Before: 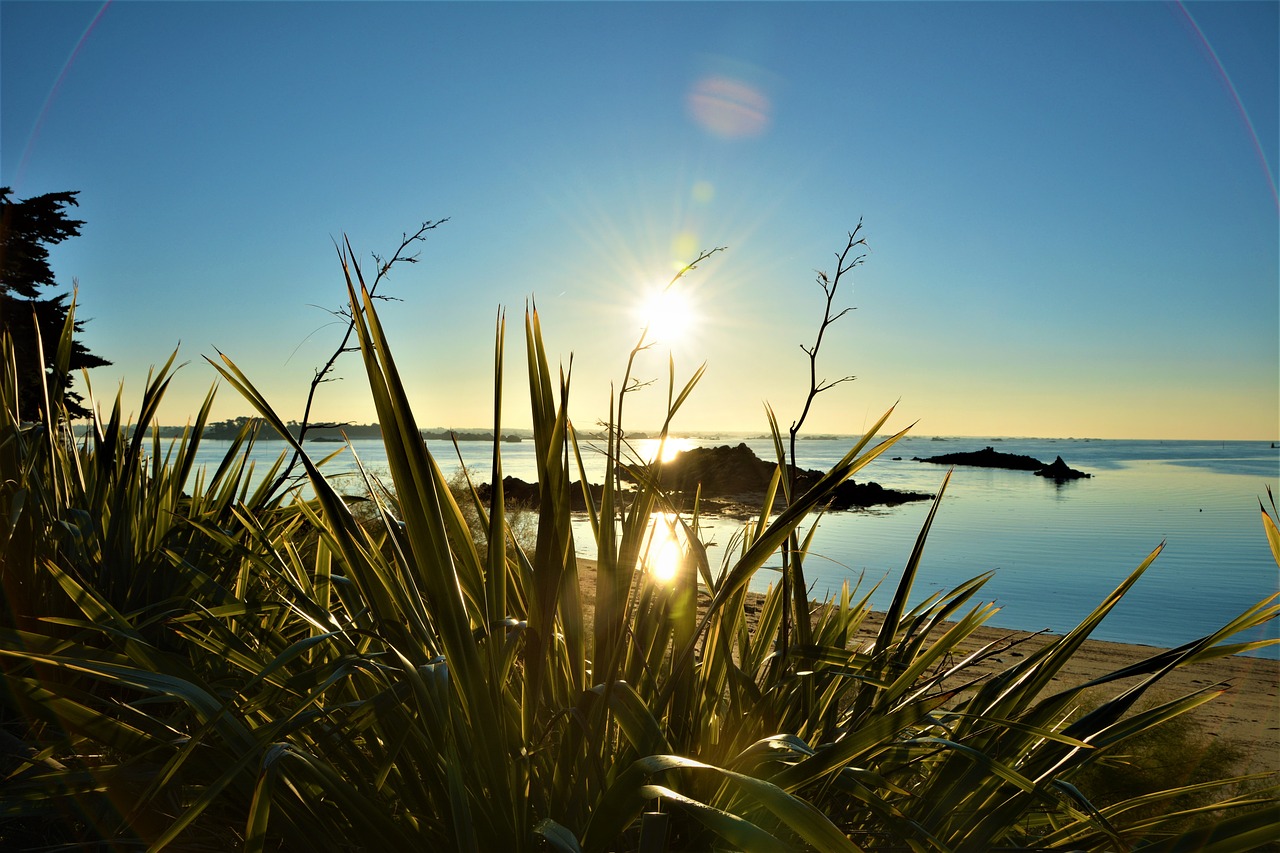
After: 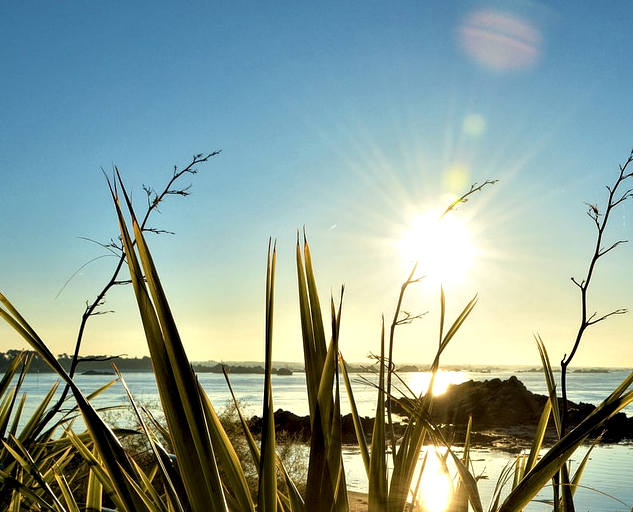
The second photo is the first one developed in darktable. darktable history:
local contrast: highlights 107%, shadows 97%, detail 199%, midtone range 0.2
crop: left 17.948%, top 7.883%, right 32.554%, bottom 32.046%
